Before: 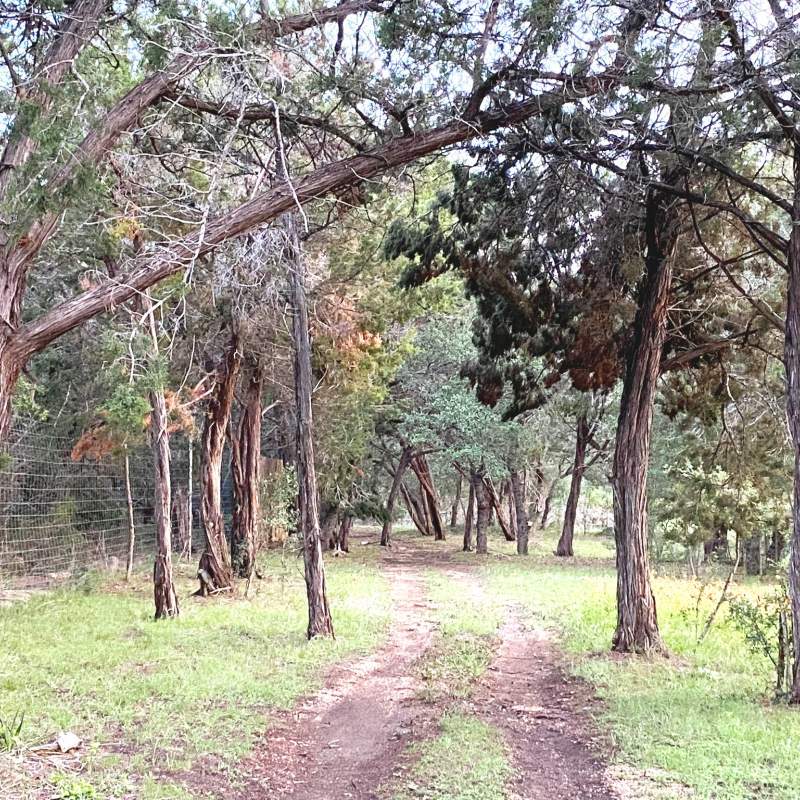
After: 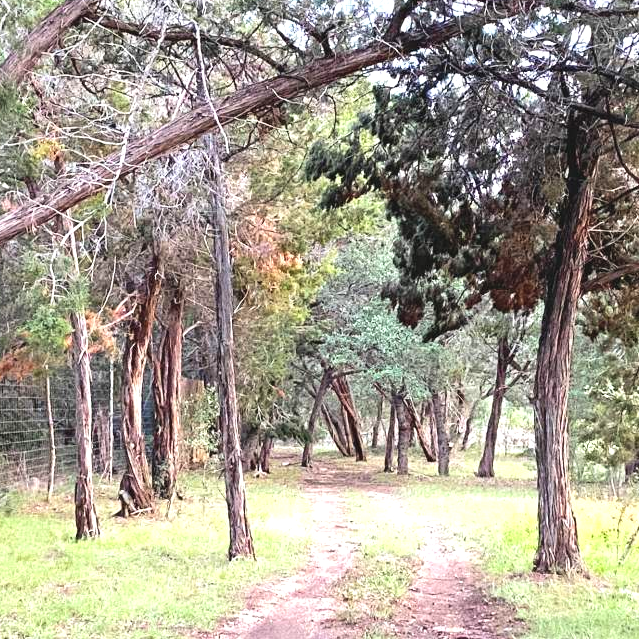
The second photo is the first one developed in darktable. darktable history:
crop and rotate: left 10.071%, top 10.071%, right 10.02%, bottom 10.02%
tone equalizer: -8 EV -0.417 EV, -7 EV -0.389 EV, -6 EV -0.333 EV, -5 EV -0.222 EV, -3 EV 0.222 EV, -2 EV 0.333 EV, -1 EV 0.389 EV, +0 EV 0.417 EV, edges refinement/feathering 500, mask exposure compensation -1.57 EV, preserve details no
contrast brightness saturation: brightness 0.09, saturation 0.19
